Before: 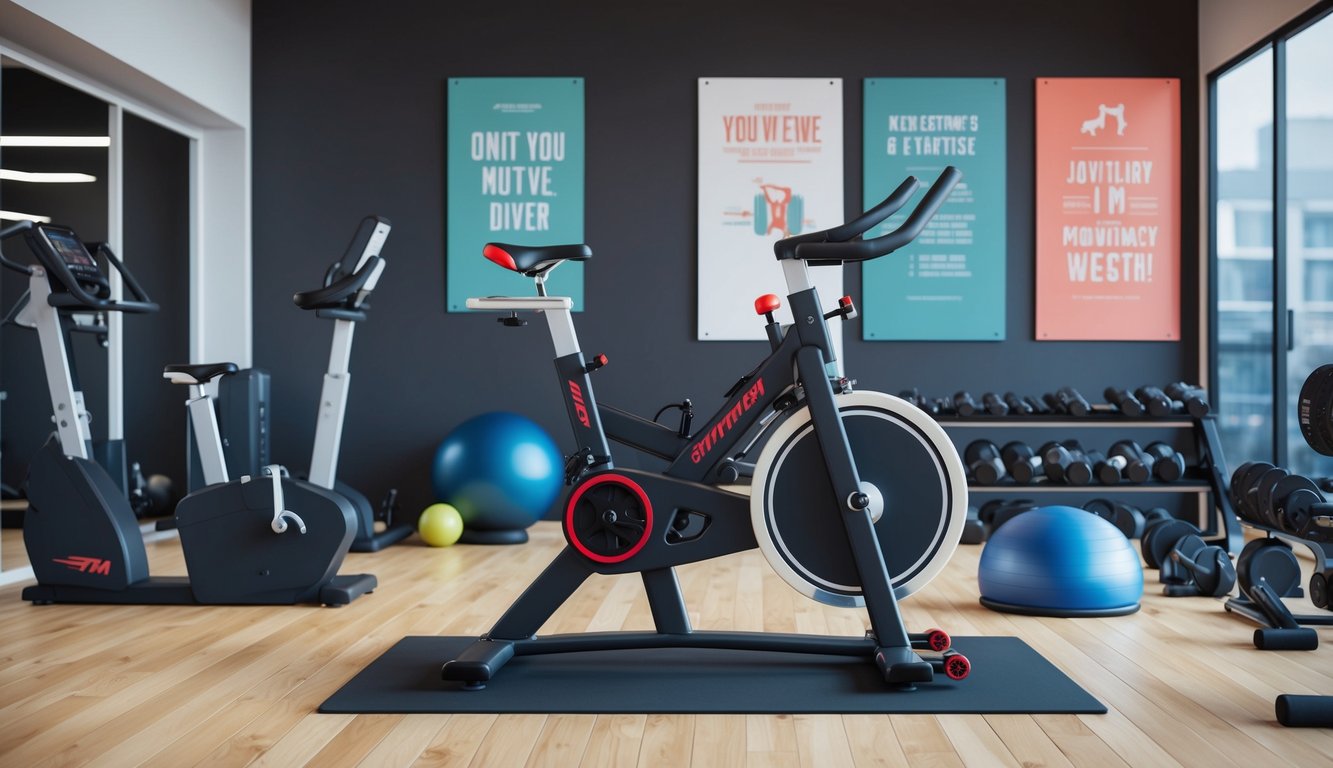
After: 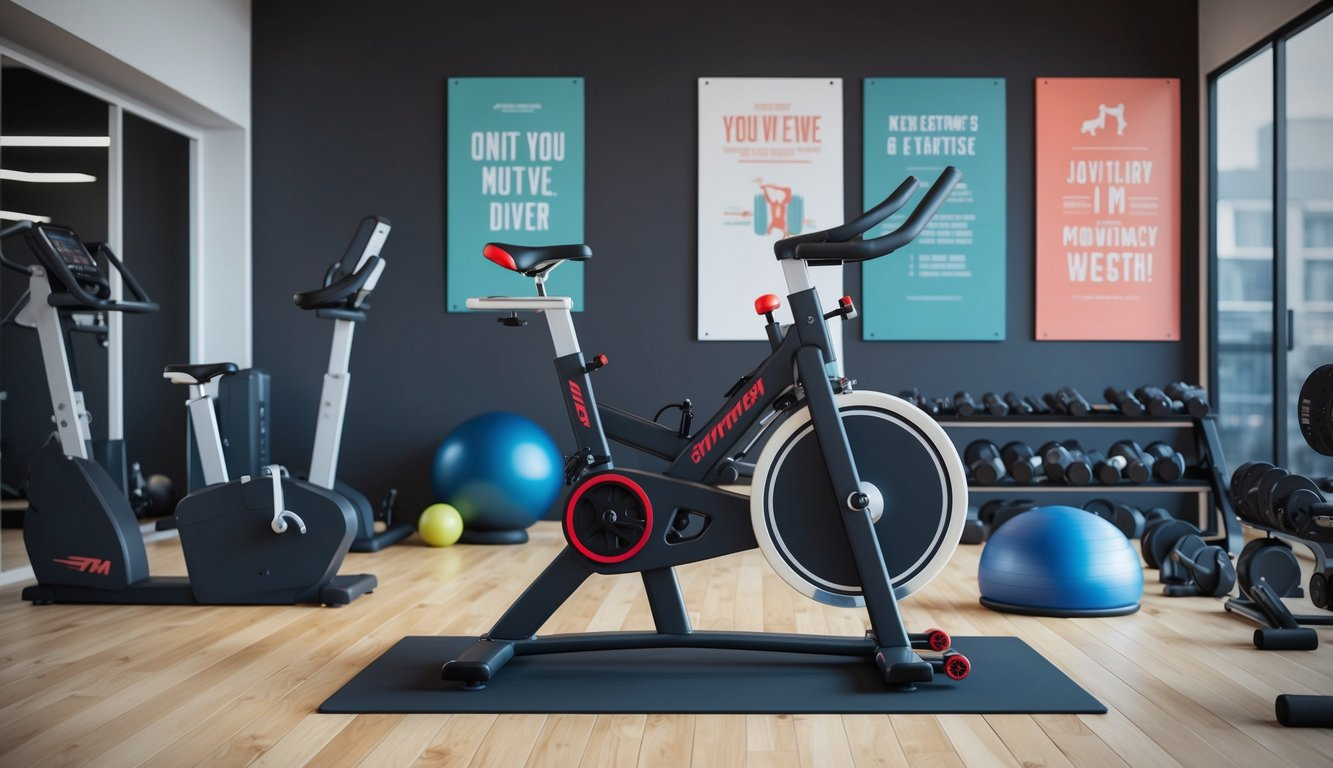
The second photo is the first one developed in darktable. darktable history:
tone equalizer: on, module defaults
vignetting: fall-off start 71.91%
